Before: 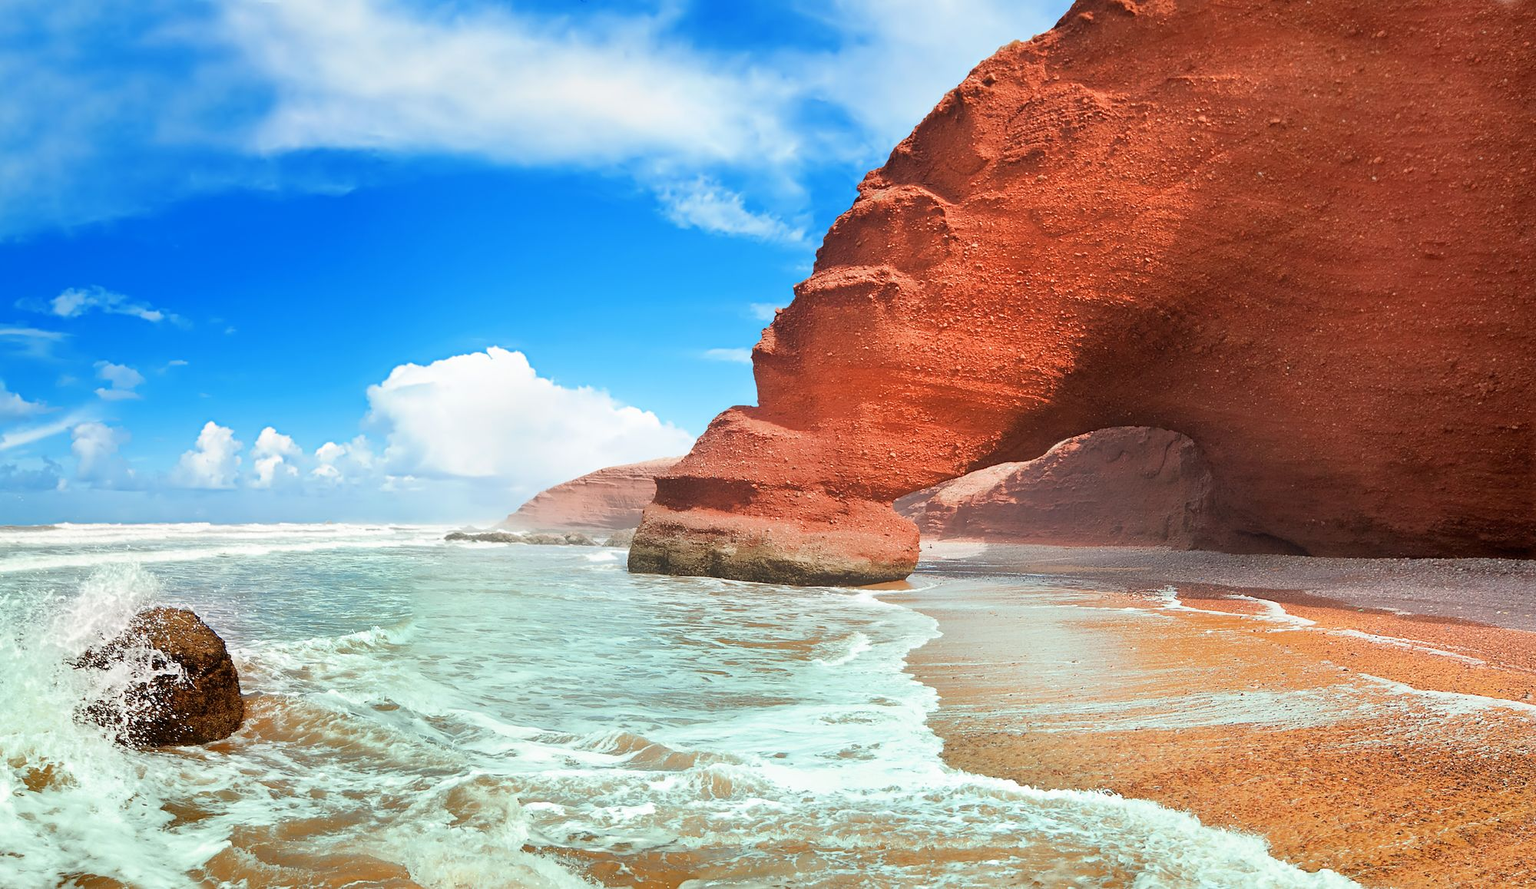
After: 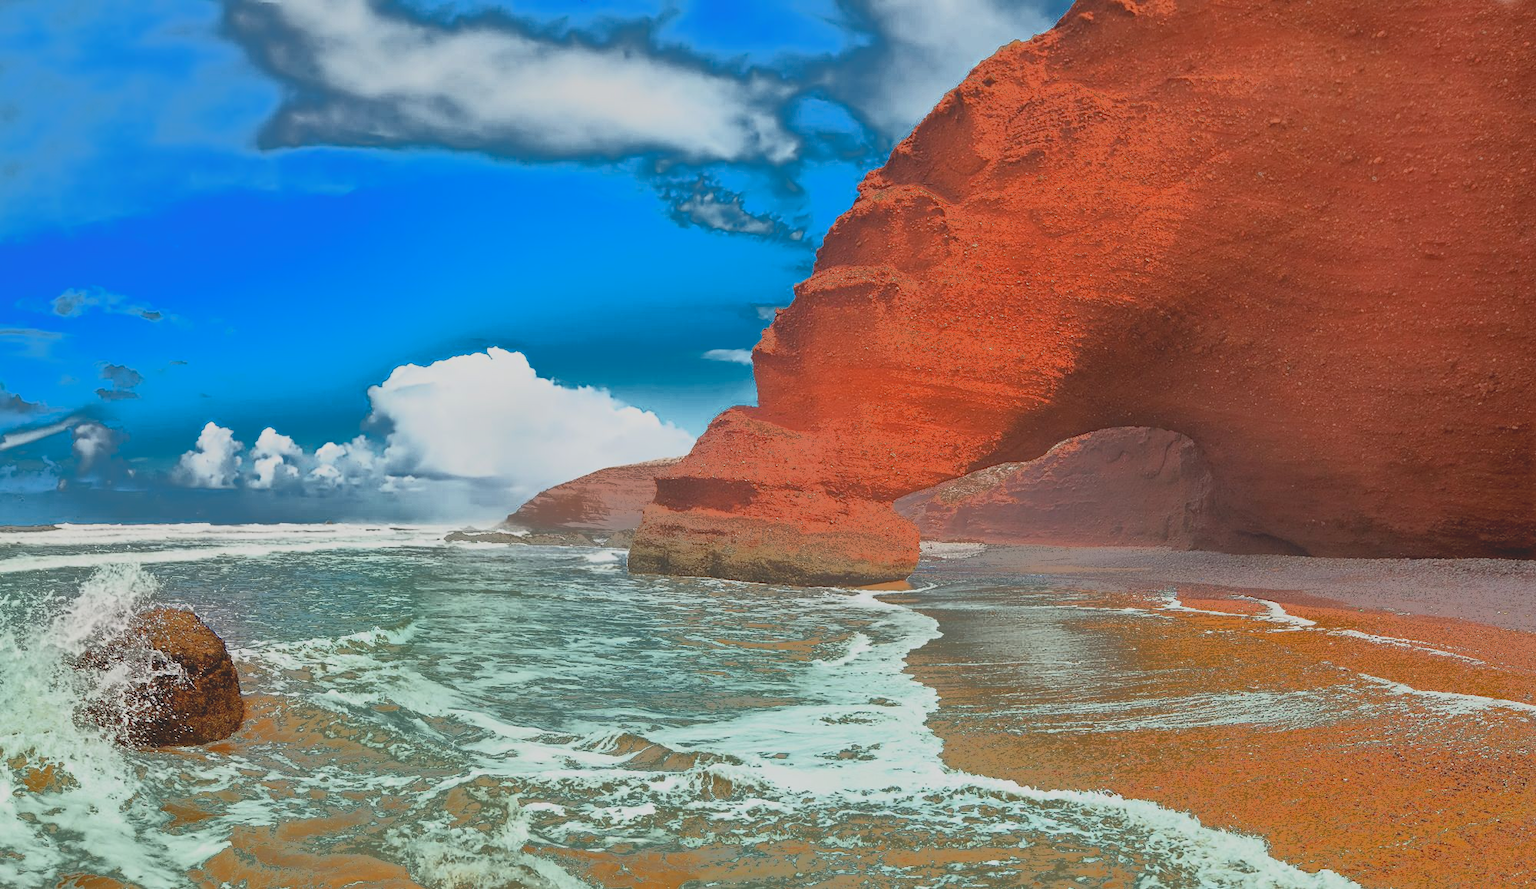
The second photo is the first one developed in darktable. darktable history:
contrast brightness saturation: contrast -0.28
fill light: exposure -0.73 EV, center 0.69, width 2.2
